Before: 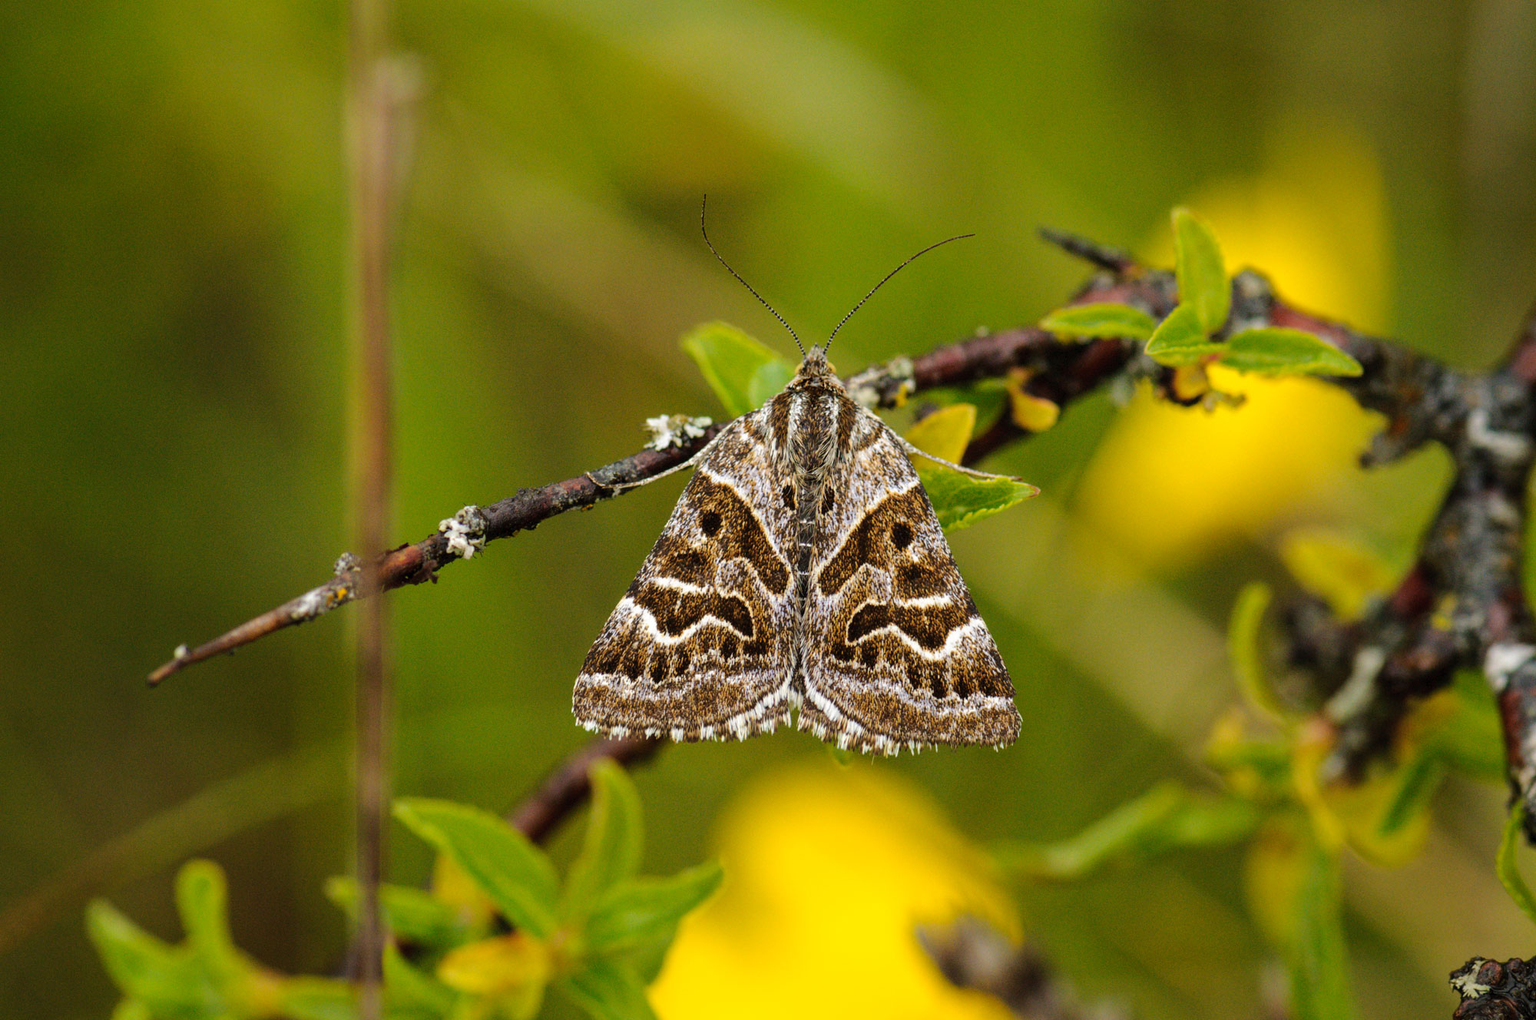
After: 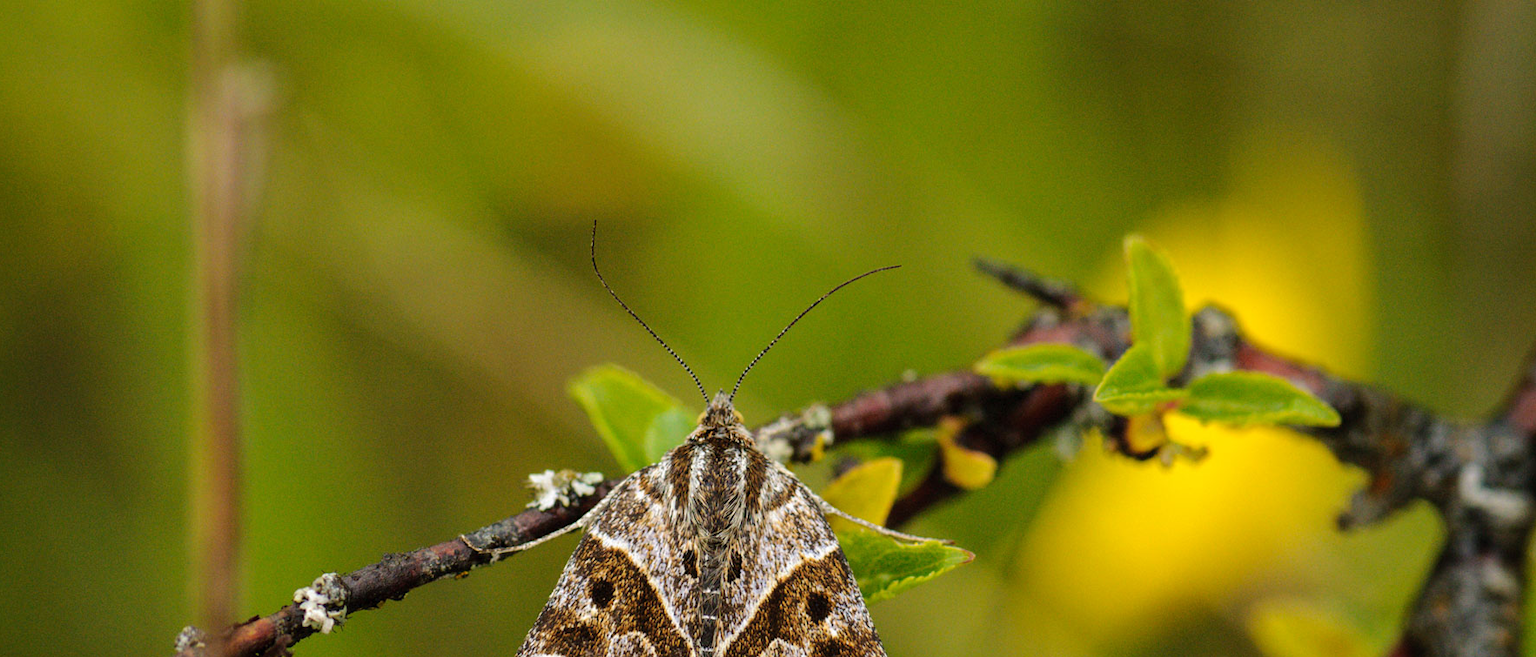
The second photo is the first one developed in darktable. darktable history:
crop and rotate: left 11.736%, bottom 43.108%
